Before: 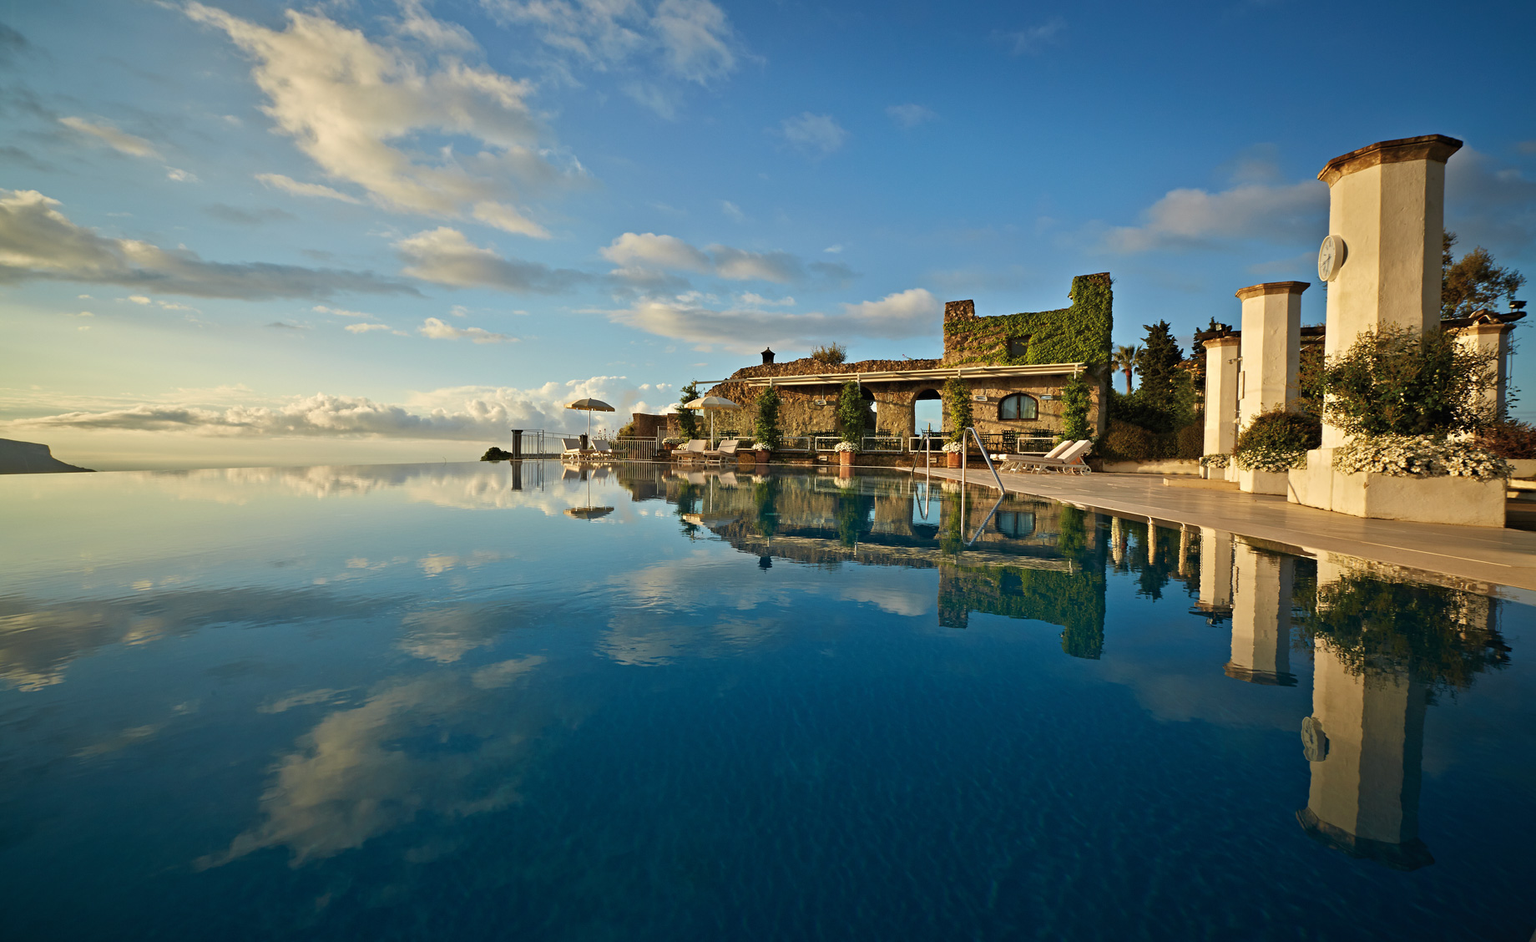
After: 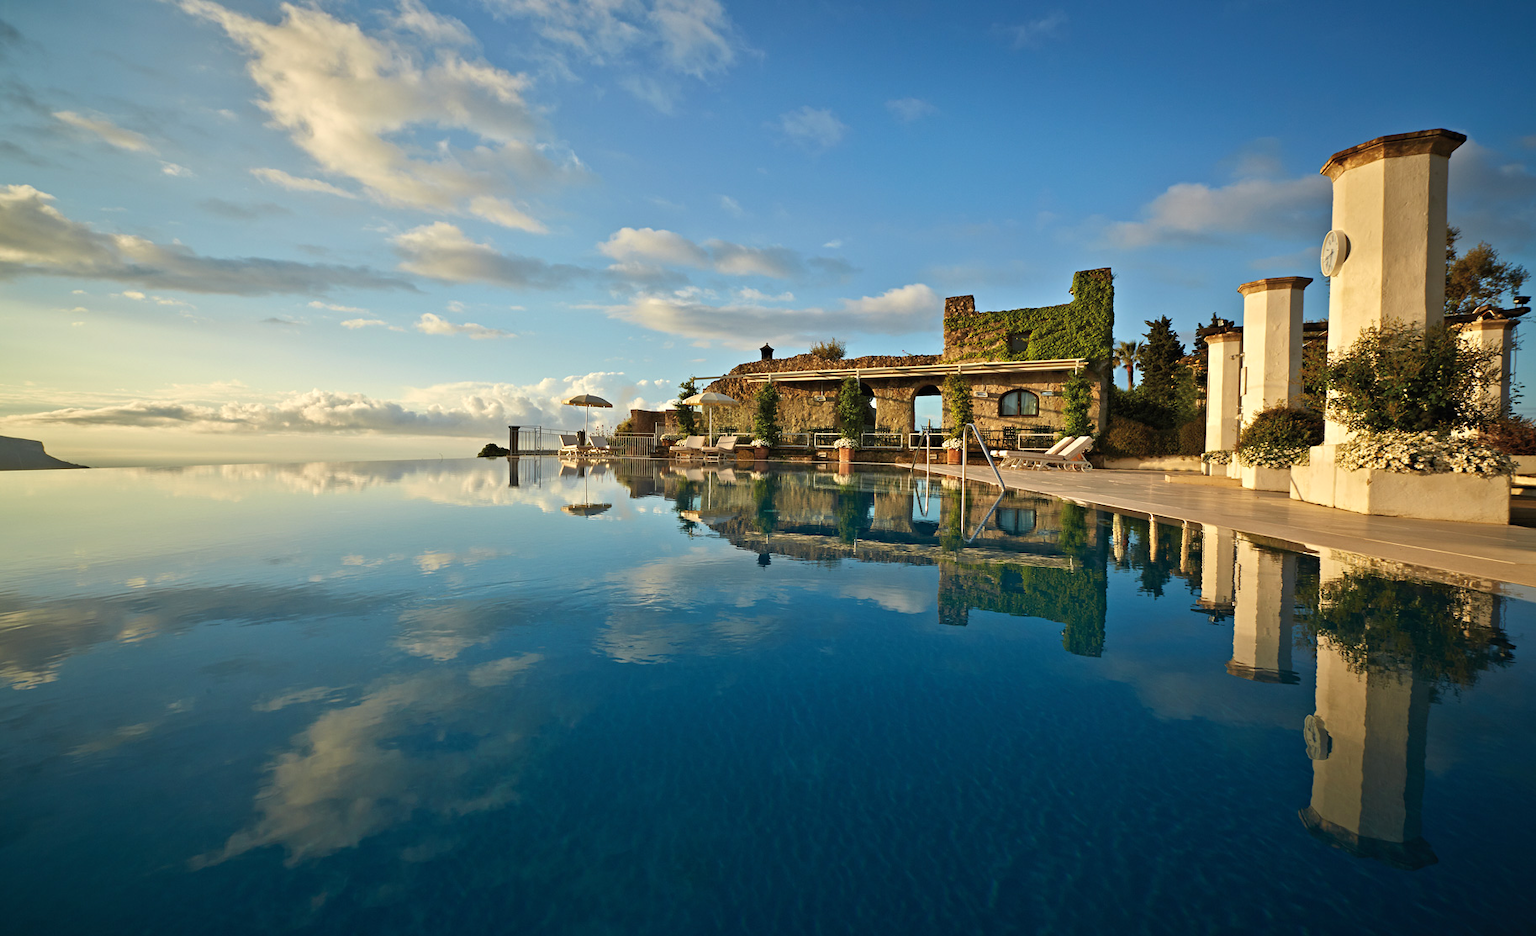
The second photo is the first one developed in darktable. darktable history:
exposure: exposure 0.188 EV, compensate highlight preservation false
crop: left 0.474%, top 0.727%, right 0.189%, bottom 0.489%
